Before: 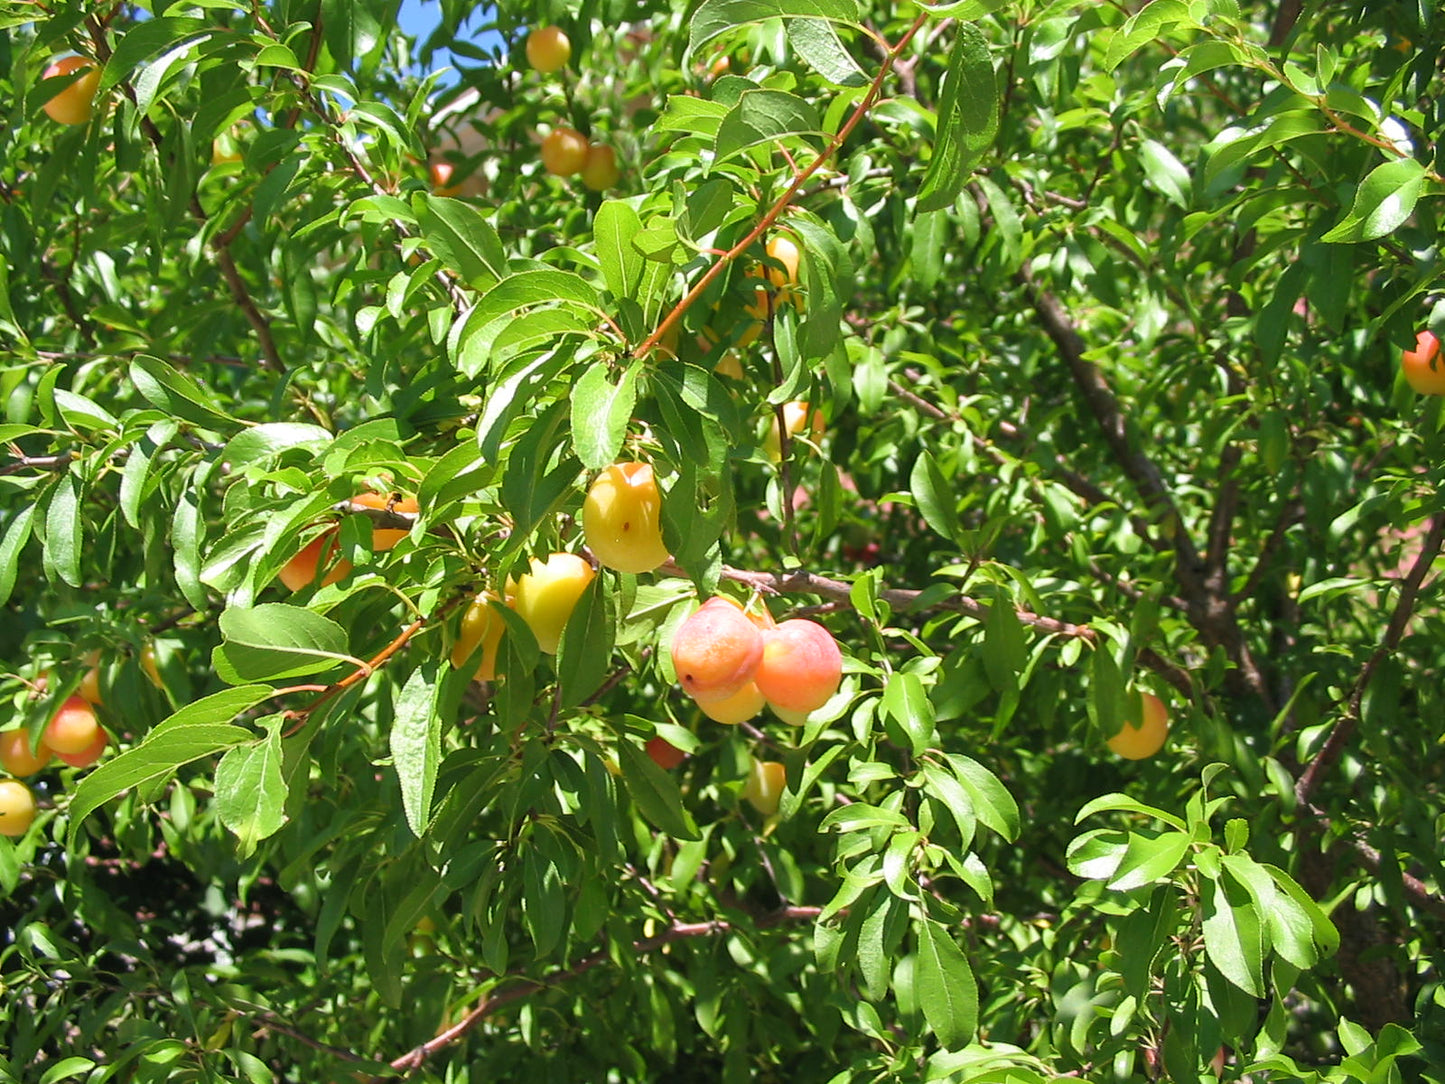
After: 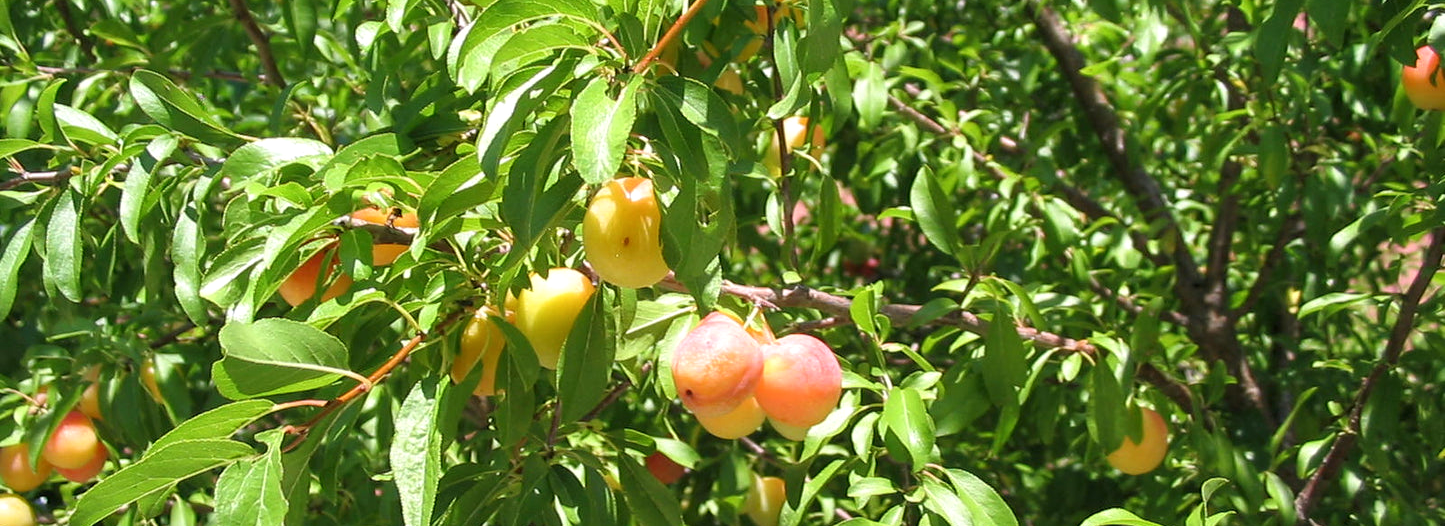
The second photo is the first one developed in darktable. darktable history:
local contrast: highlights 107%, shadows 100%, detail 119%, midtone range 0.2
crop and rotate: top 26.293%, bottom 25.1%
exposure: compensate highlight preservation false
